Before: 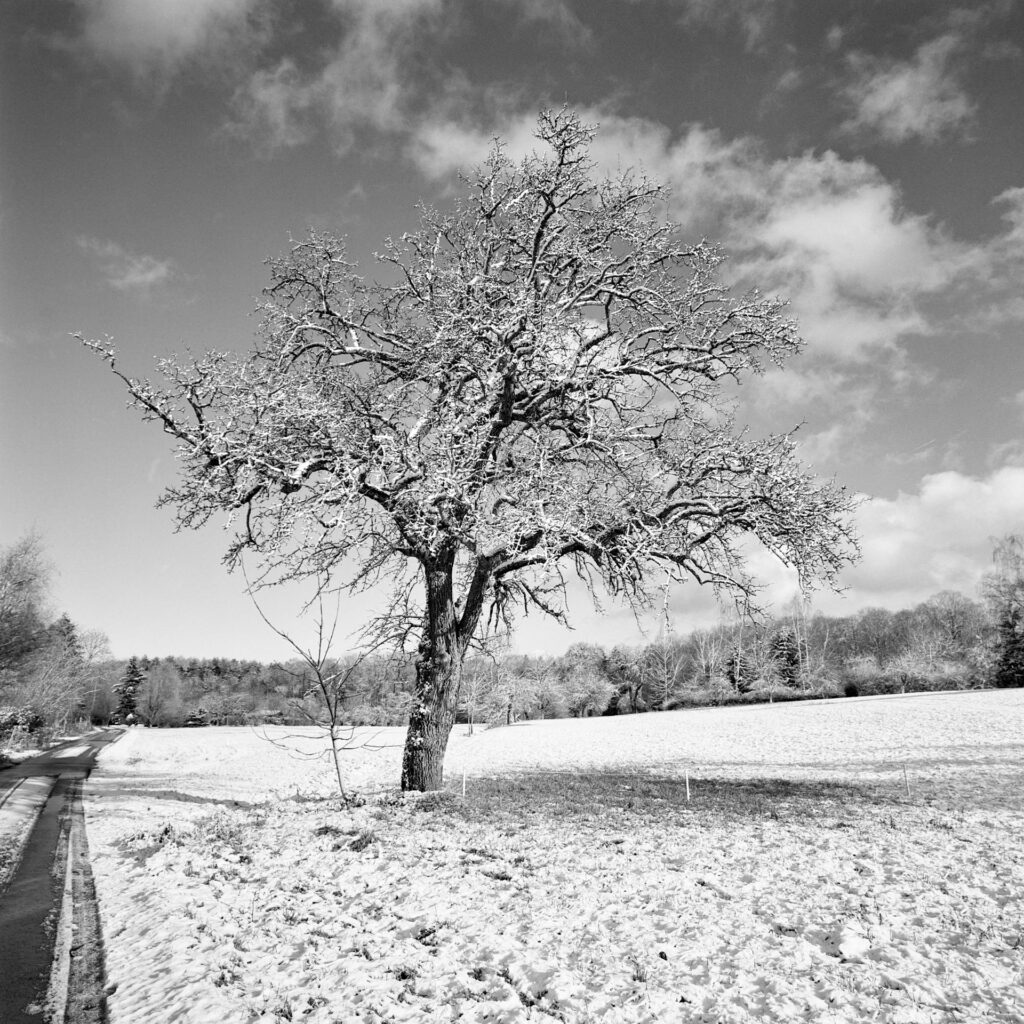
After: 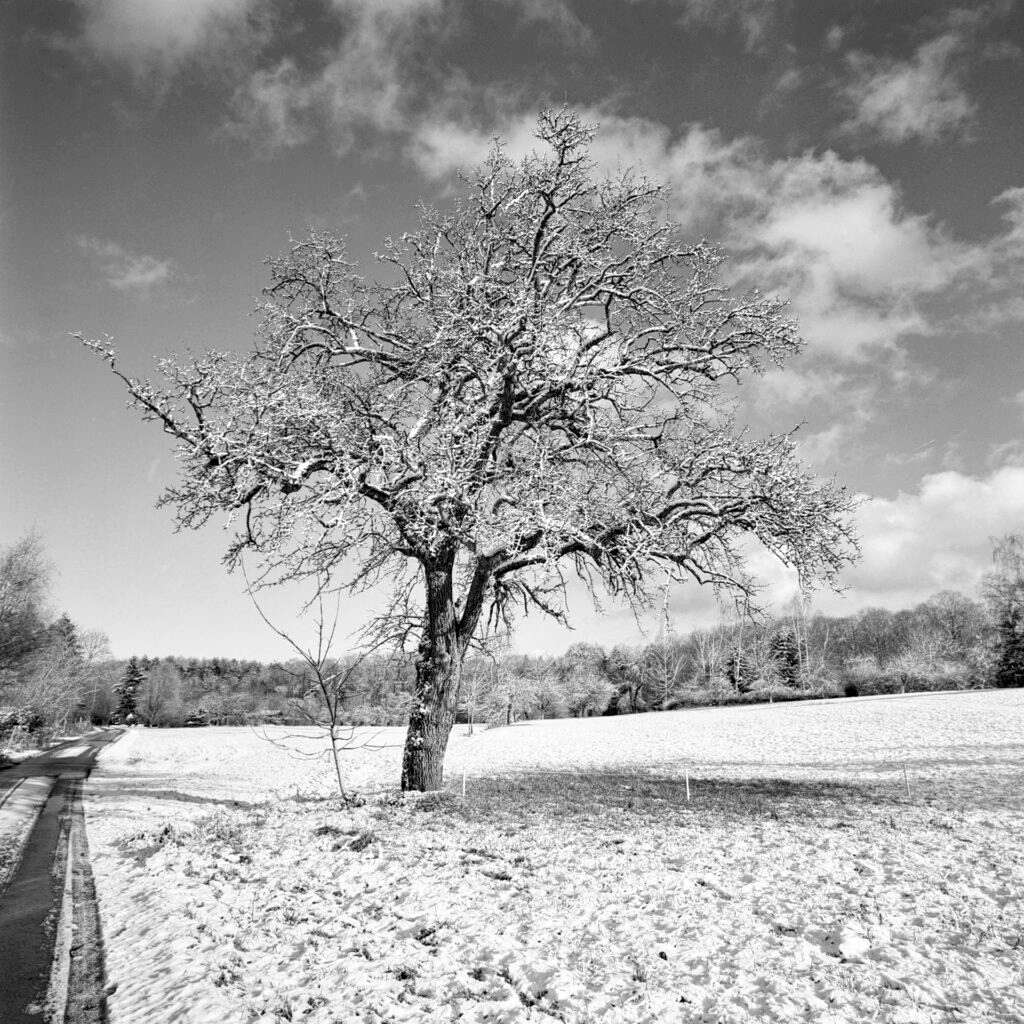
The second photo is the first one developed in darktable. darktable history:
local contrast: highlights 100%, shadows 100%, detail 120%, midtone range 0.2
exposure: compensate highlight preservation false
